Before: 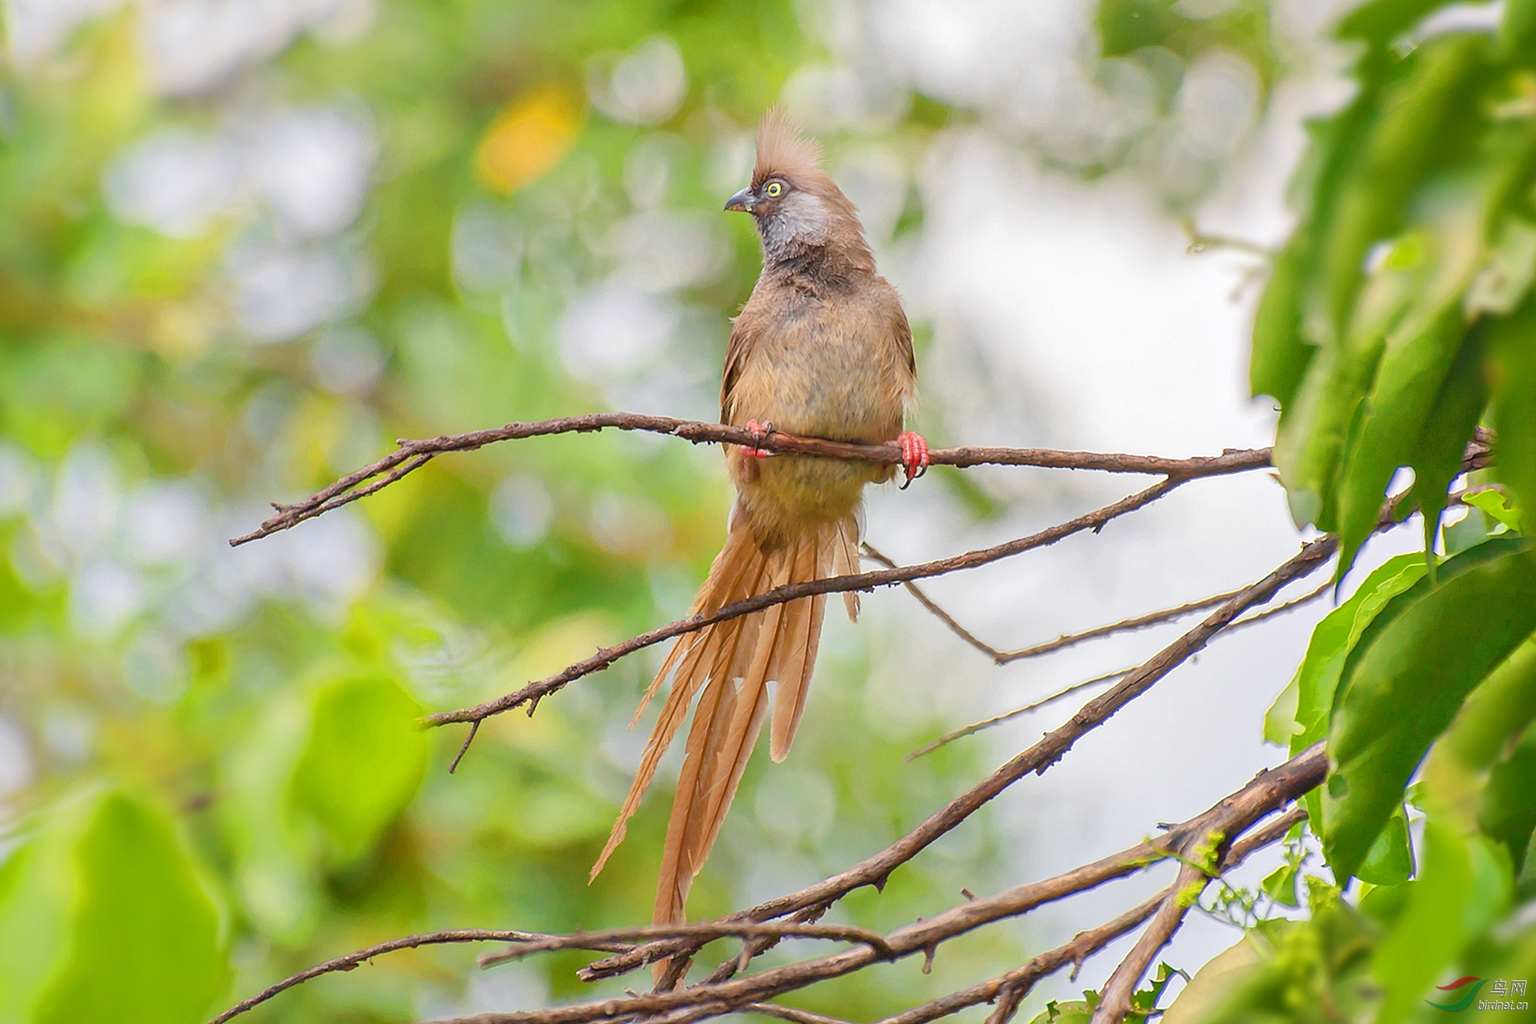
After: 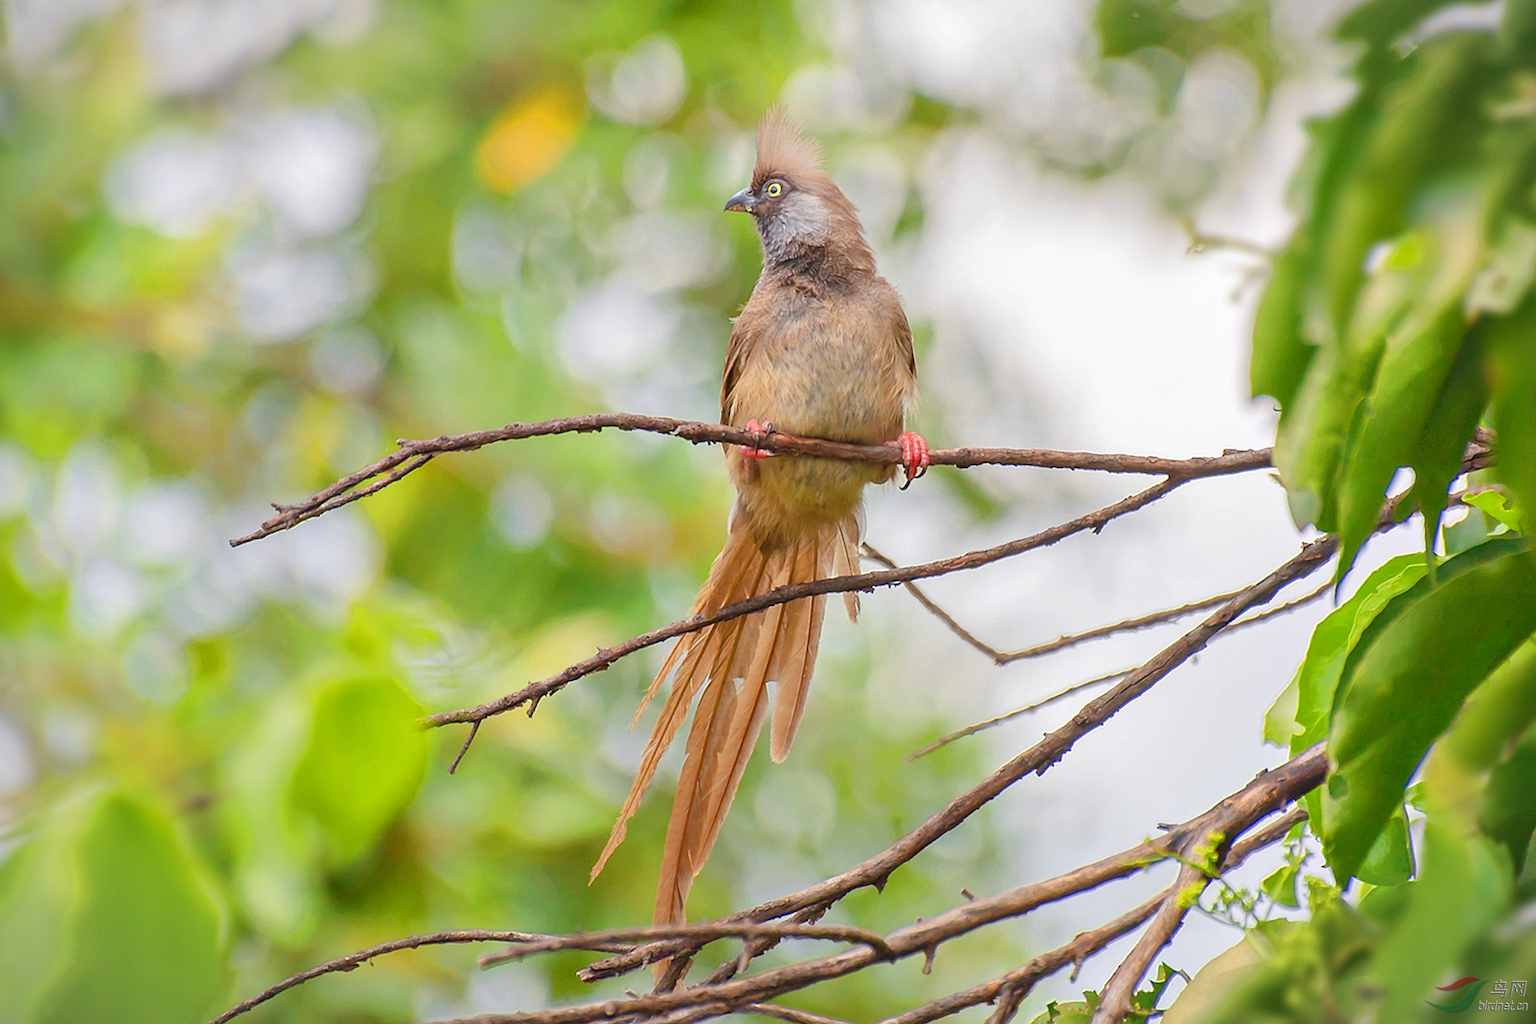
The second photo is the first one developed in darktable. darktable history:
vignetting: fall-off start 100.03%, fall-off radius 65.36%, automatic ratio true
